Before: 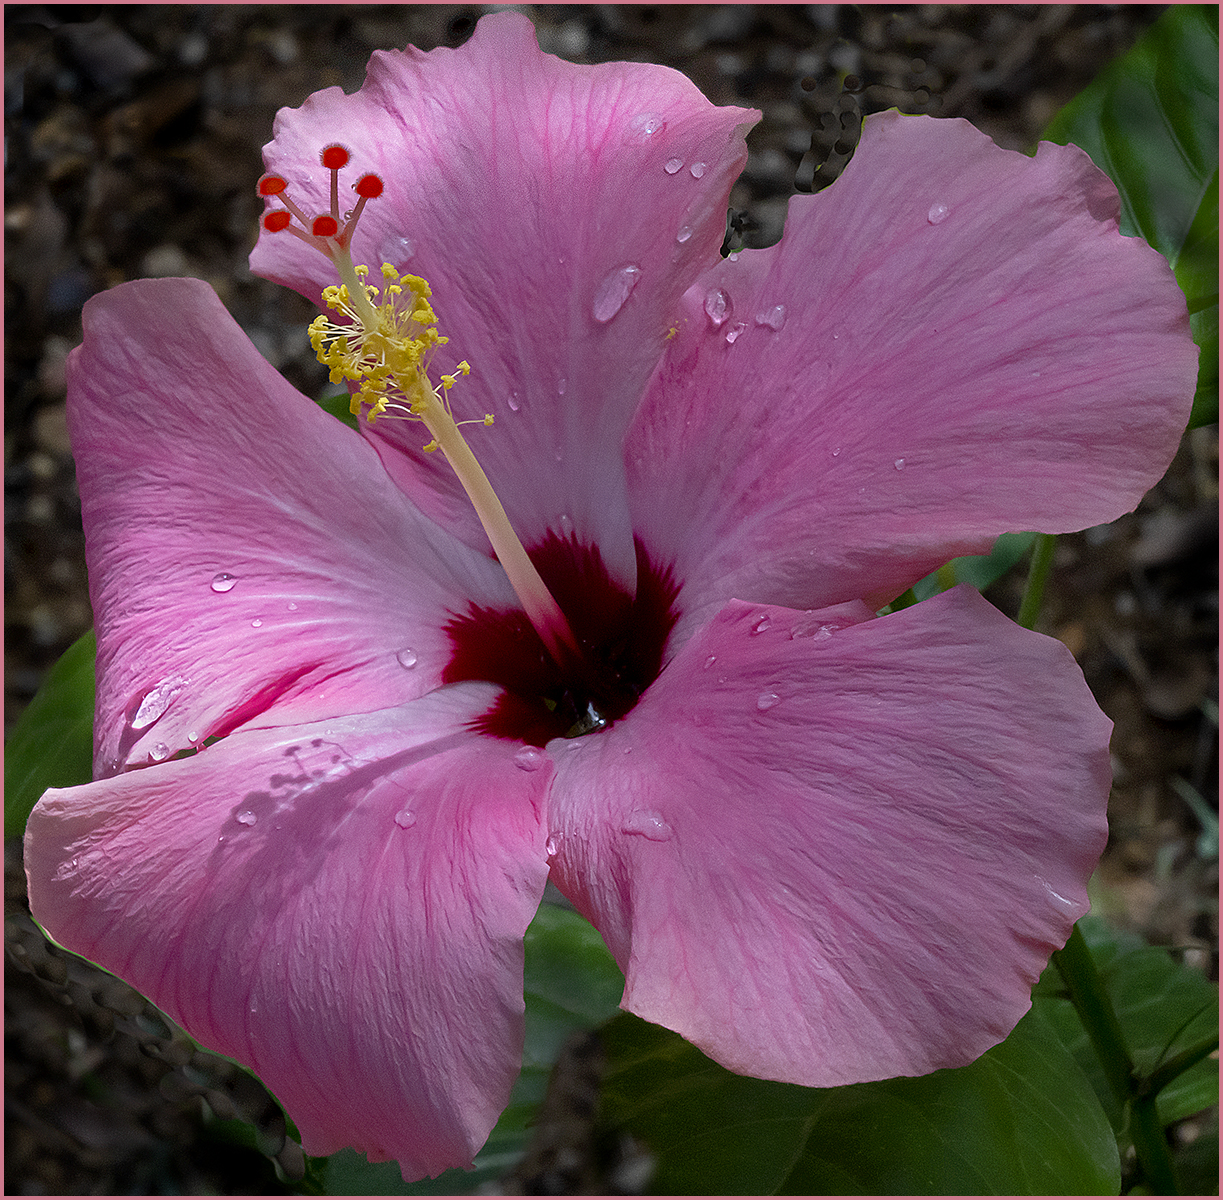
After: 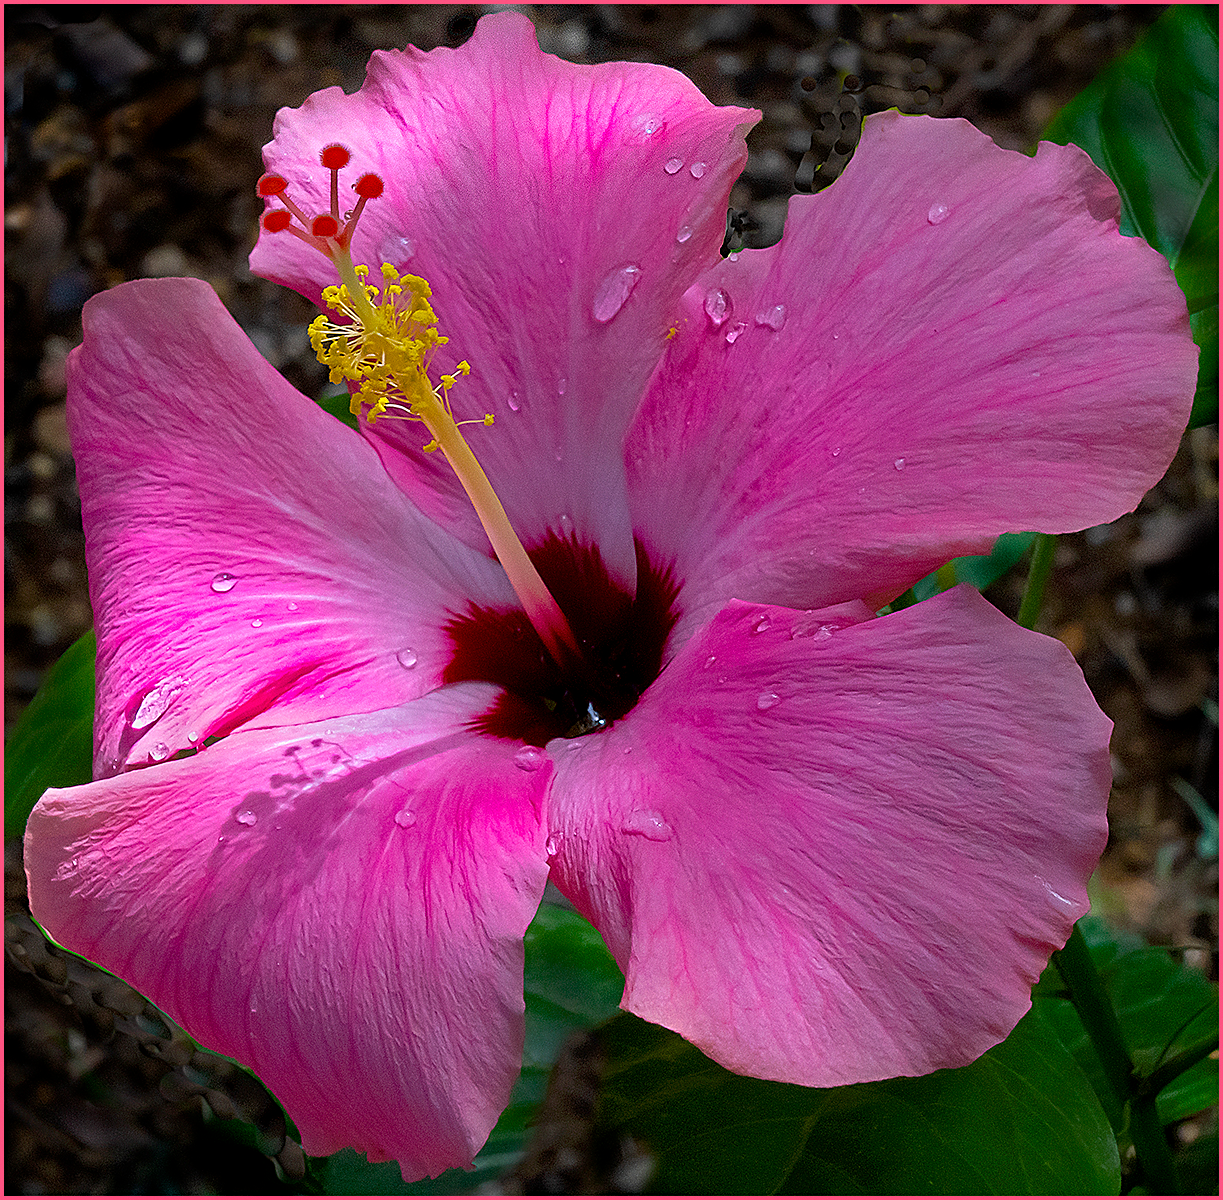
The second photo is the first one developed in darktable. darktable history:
sharpen: on, module defaults
tone equalizer: on, module defaults
color balance rgb: linear chroma grading › global chroma 2.142%, linear chroma grading › mid-tones -0.623%, perceptual saturation grading › global saturation 61.89%, perceptual saturation grading › highlights 20.495%, perceptual saturation grading › shadows -49.573%
